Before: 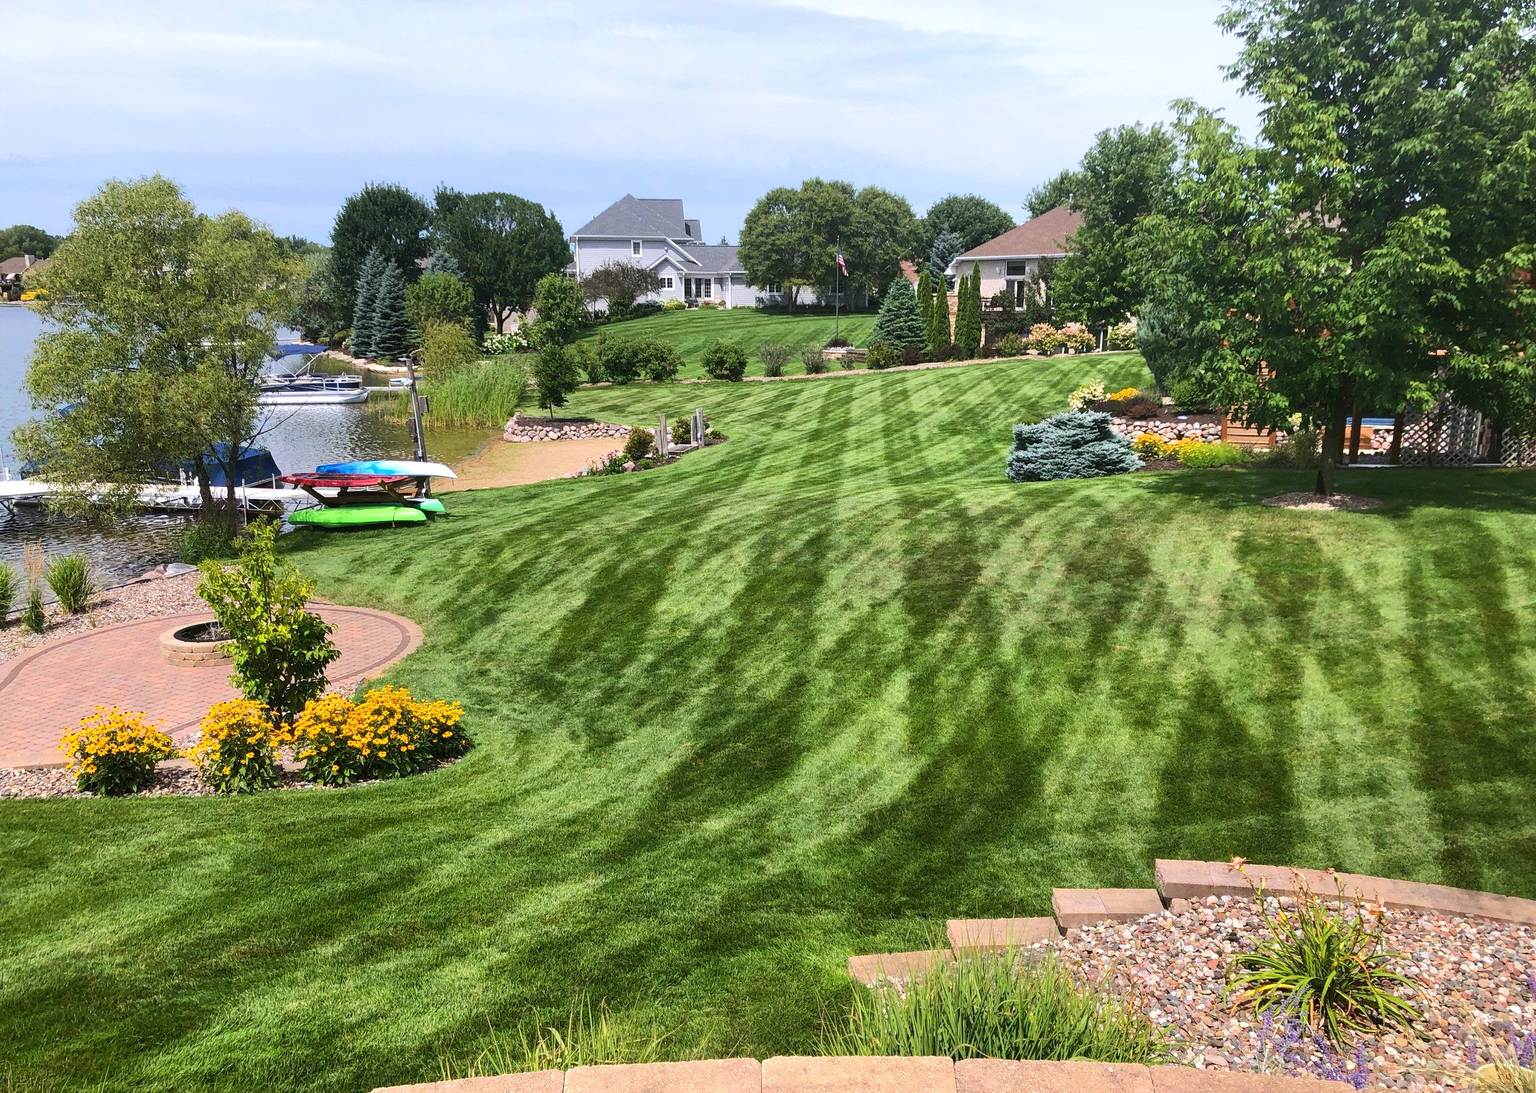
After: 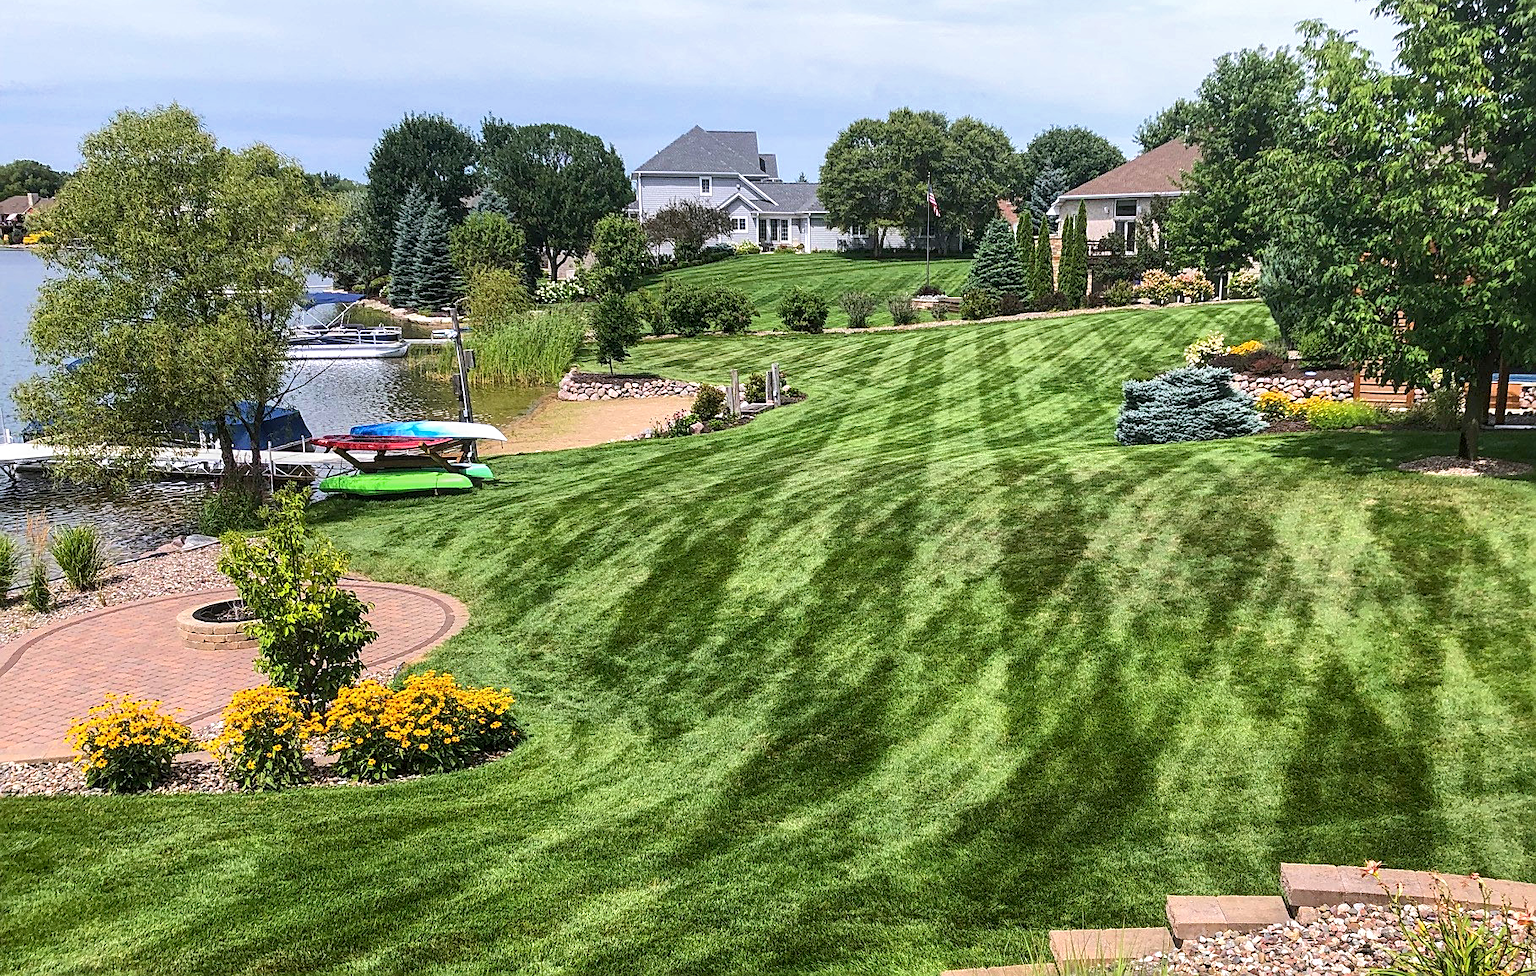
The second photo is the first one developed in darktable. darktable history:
crop: top 7.413%, right 9.769%, bottom 11.964%
local contrast: detail 130%
sharpen: on, module defaults
